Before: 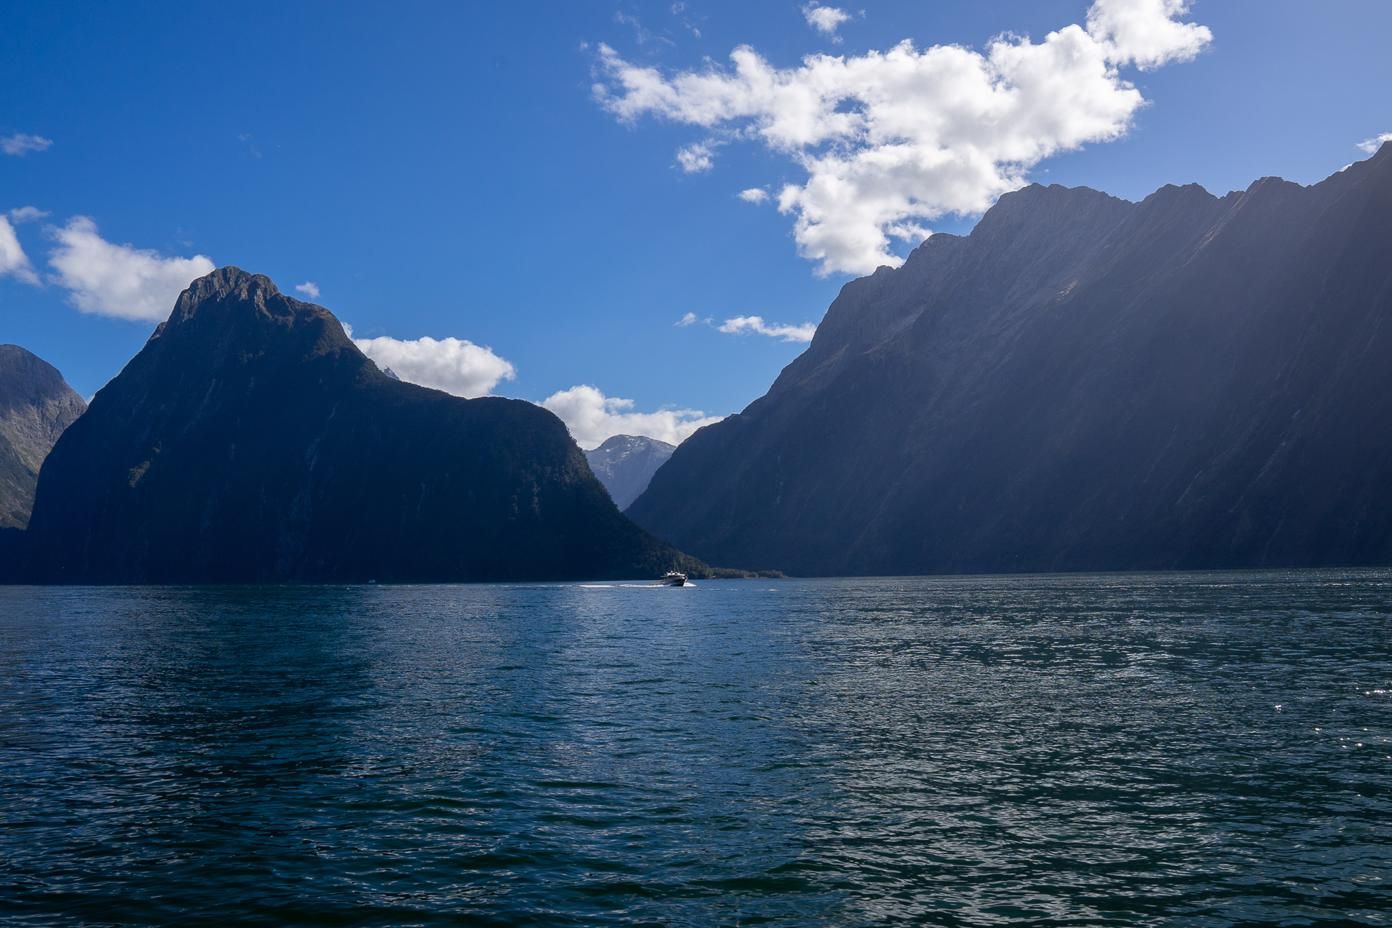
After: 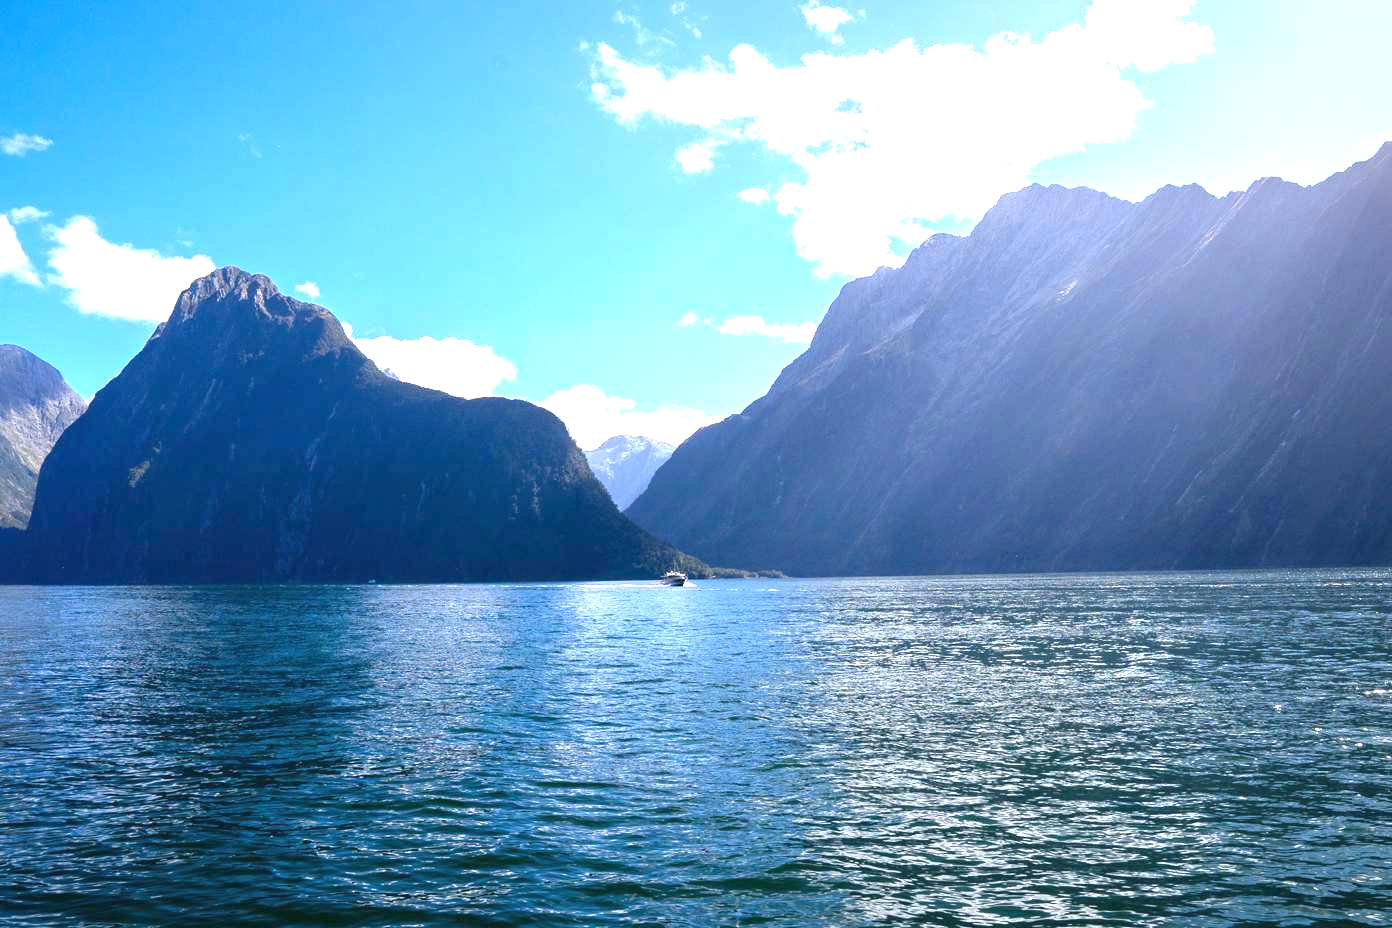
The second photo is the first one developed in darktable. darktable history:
exposure: black level correction 0, exposure 2.089 EV, compensate highlight preservation false
